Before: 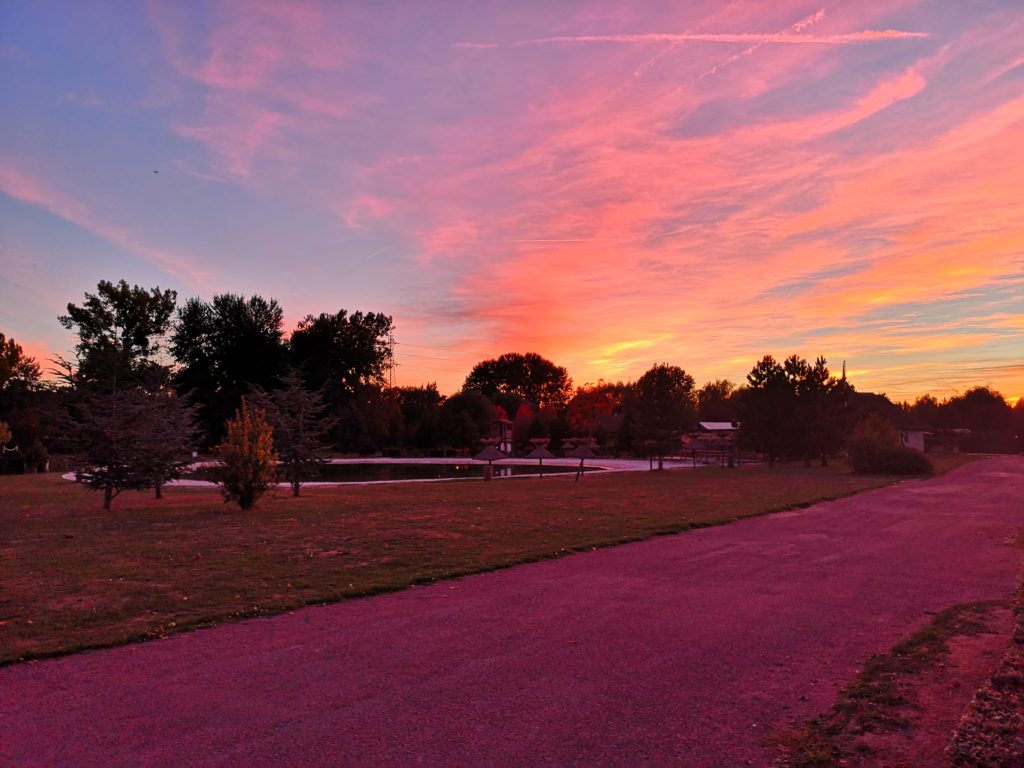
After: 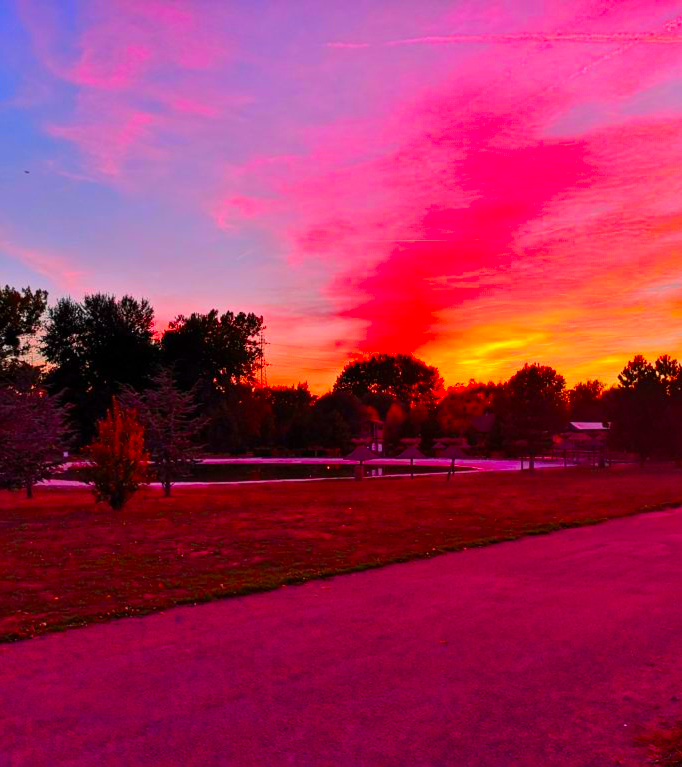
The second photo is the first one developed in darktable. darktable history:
crop and rotate: left 12.625%, right 20.683%
color correction: highlights b* 0.025, saturation 2.2
